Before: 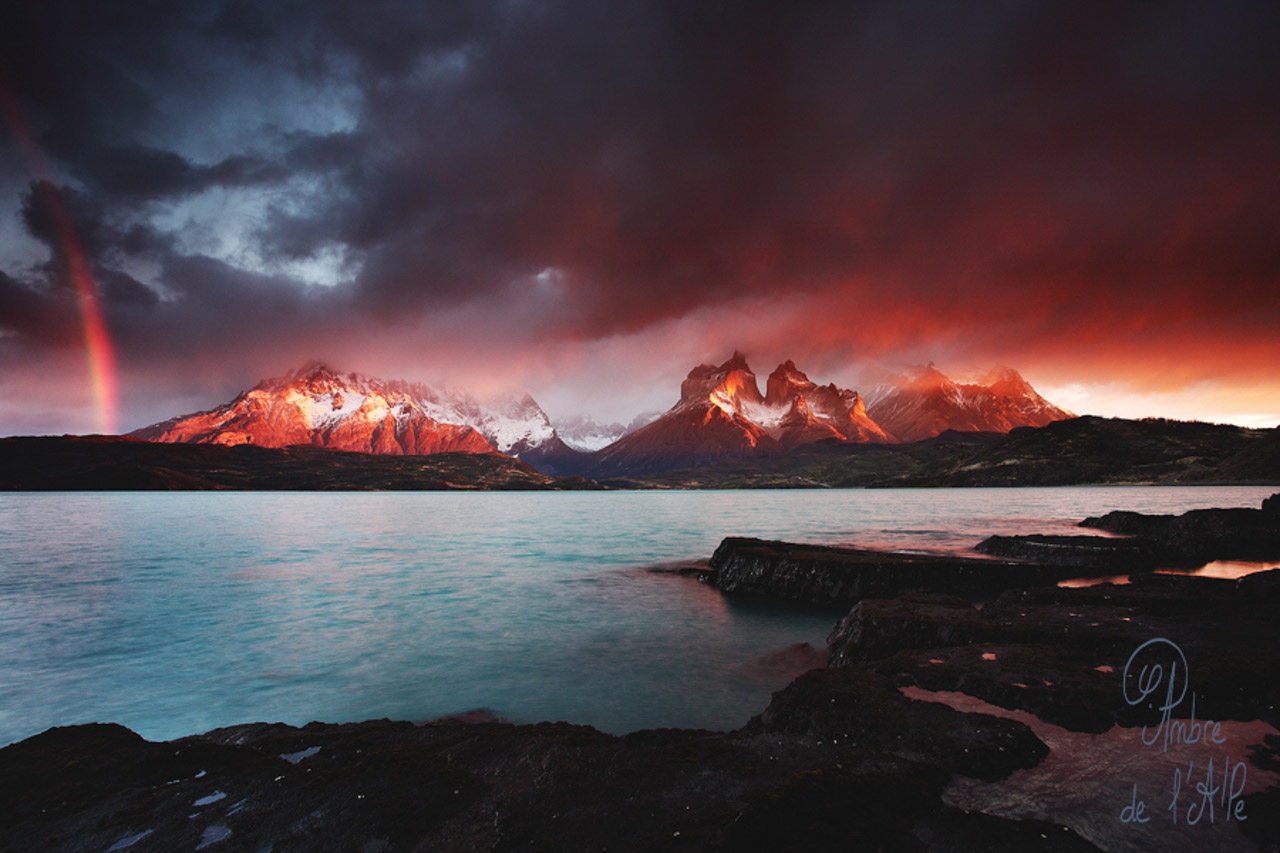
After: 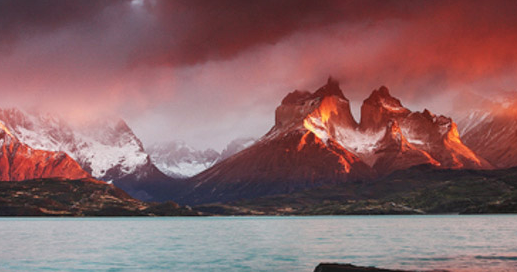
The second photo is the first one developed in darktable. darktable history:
white balance: emerald 1
local contrast: detail 110%
exposure: compensate highlight preservation false
crop: left 31.751%, top 32.172%, right 27.8%, bottom 35.83%
